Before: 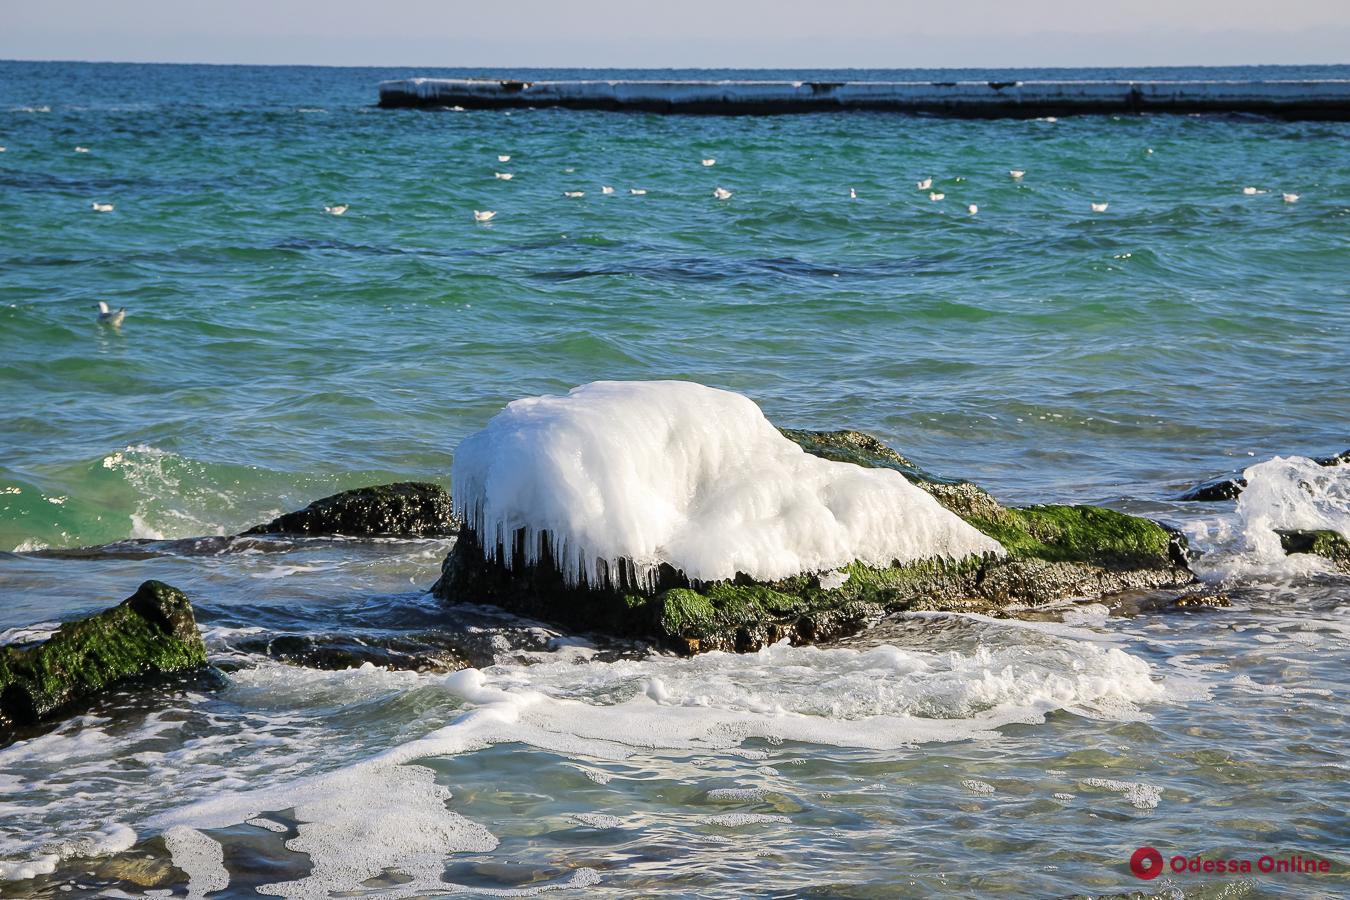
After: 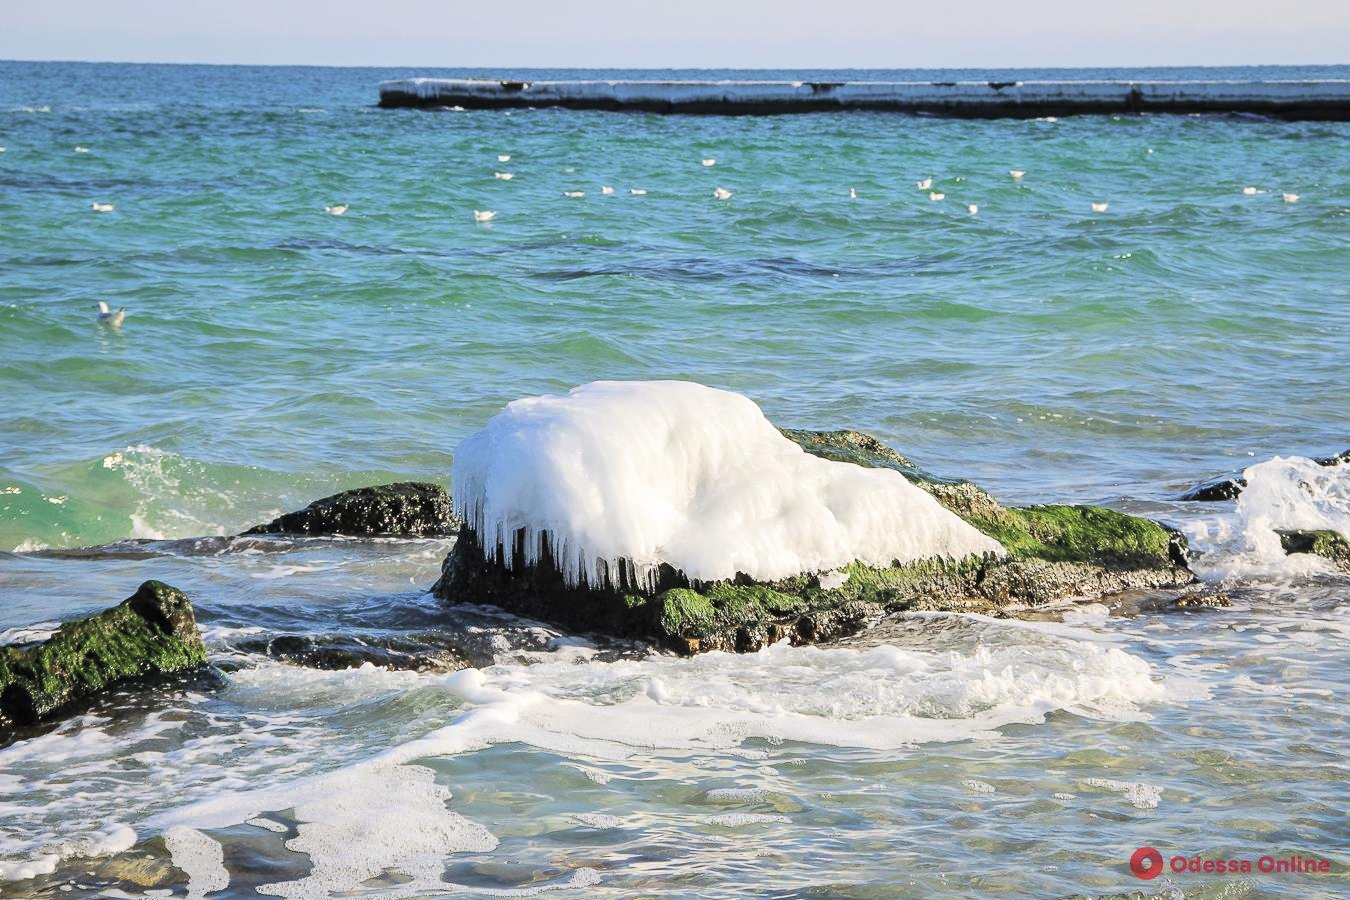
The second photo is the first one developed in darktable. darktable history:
contrast brightness saturation: contrast 0.03, brightness -0.04
global tonemap: drago (0.7, 100)
